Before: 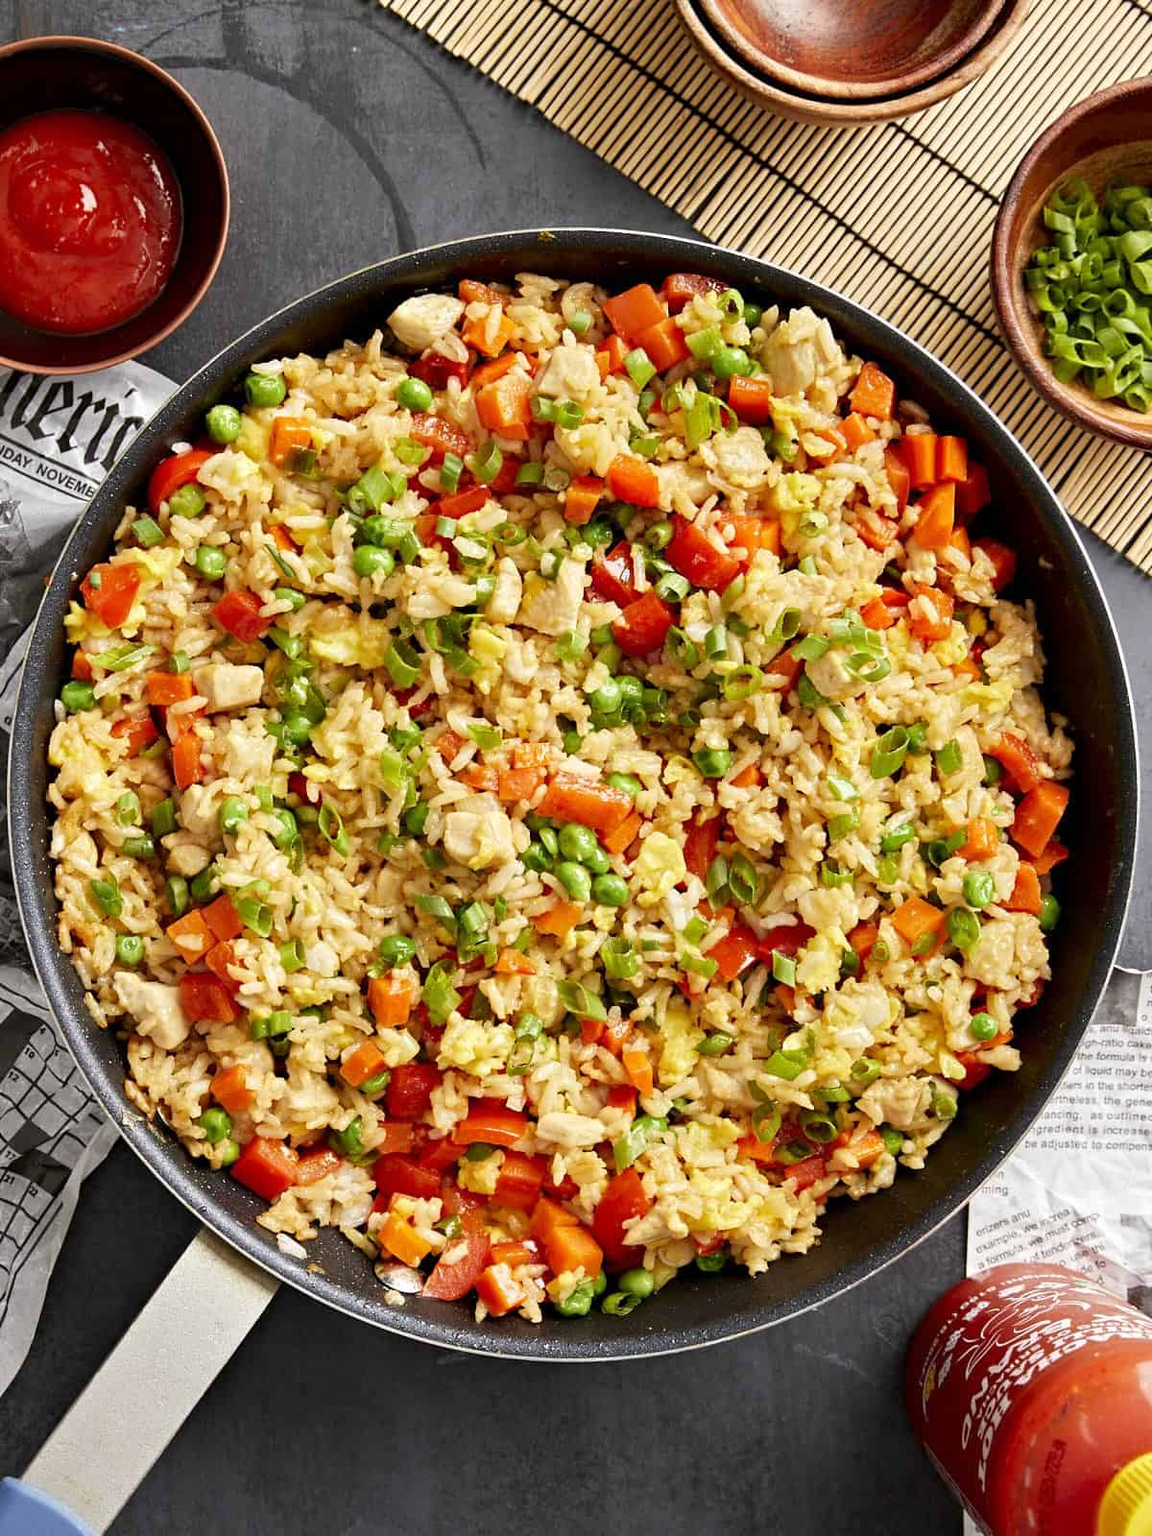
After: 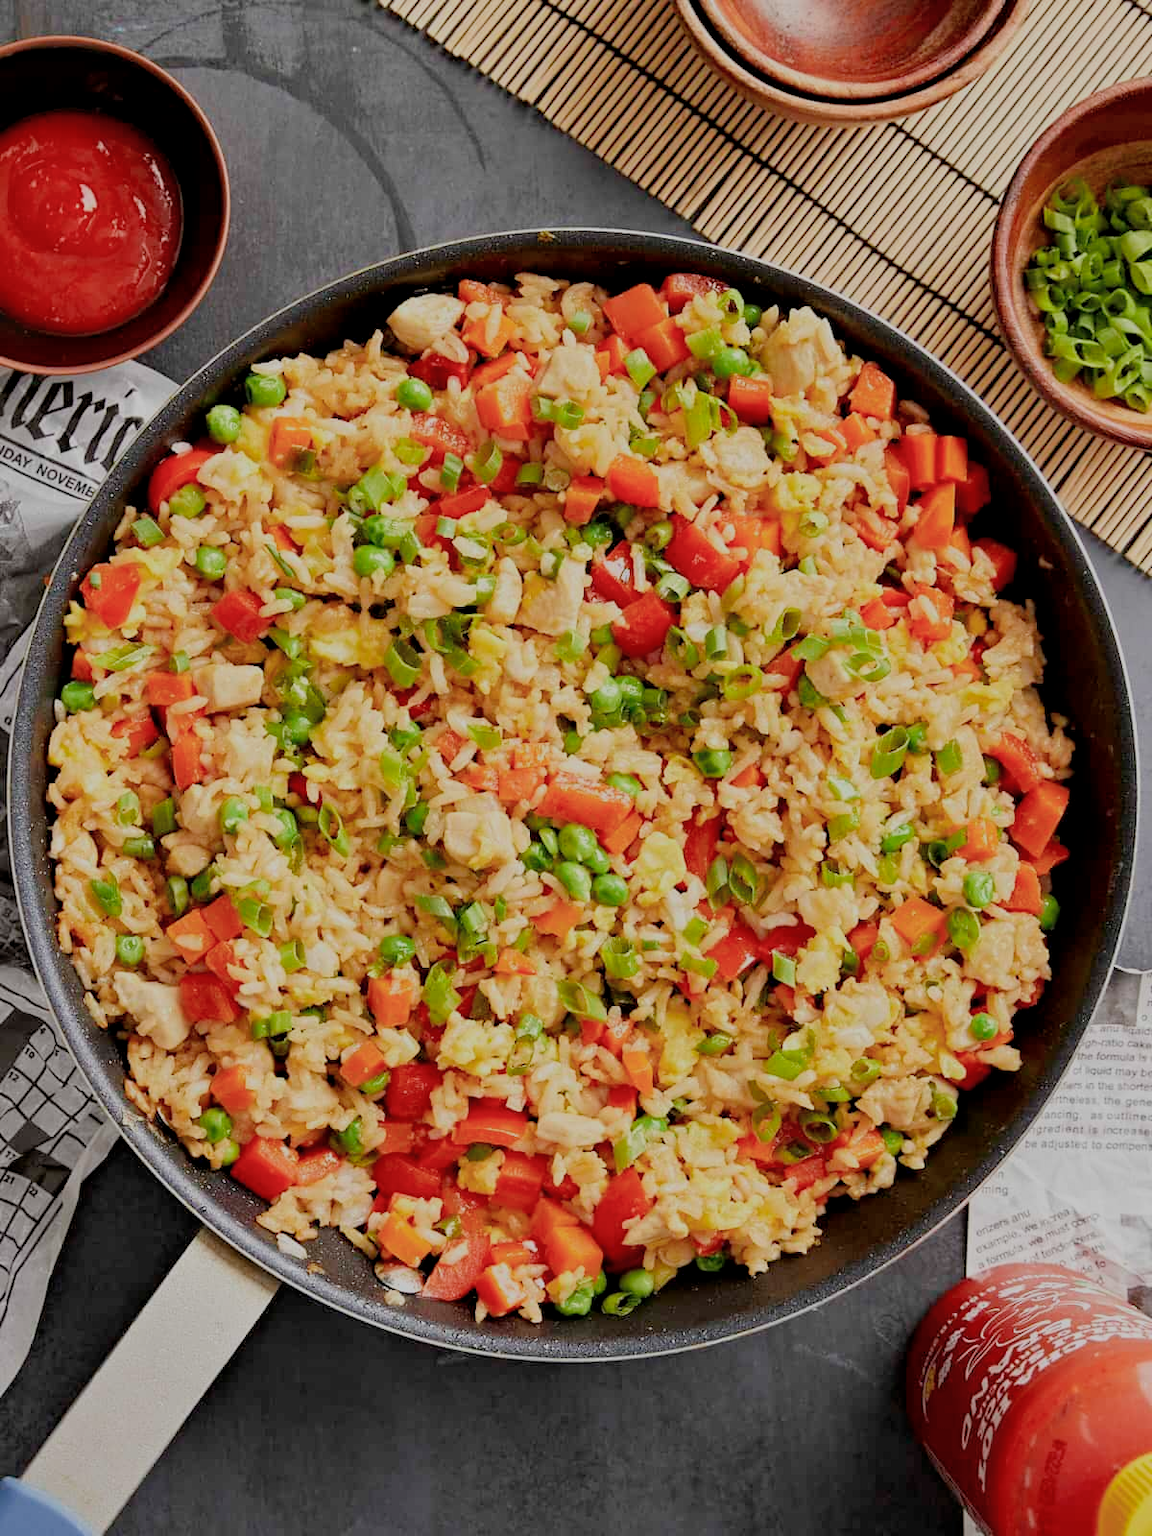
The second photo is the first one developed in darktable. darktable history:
filmic rgb: middle gray luminance 4.51%, black relative exposure -12.98 EV, white relative exposure 5.04 EV, target black luminance 0%, hardness 5.16, latitude 59.52%, contrast 0.76, highlights saturation mix 5.83%, shadows ↔ highlights balance 25.3%, iterations of high-quality reconstruction 0
